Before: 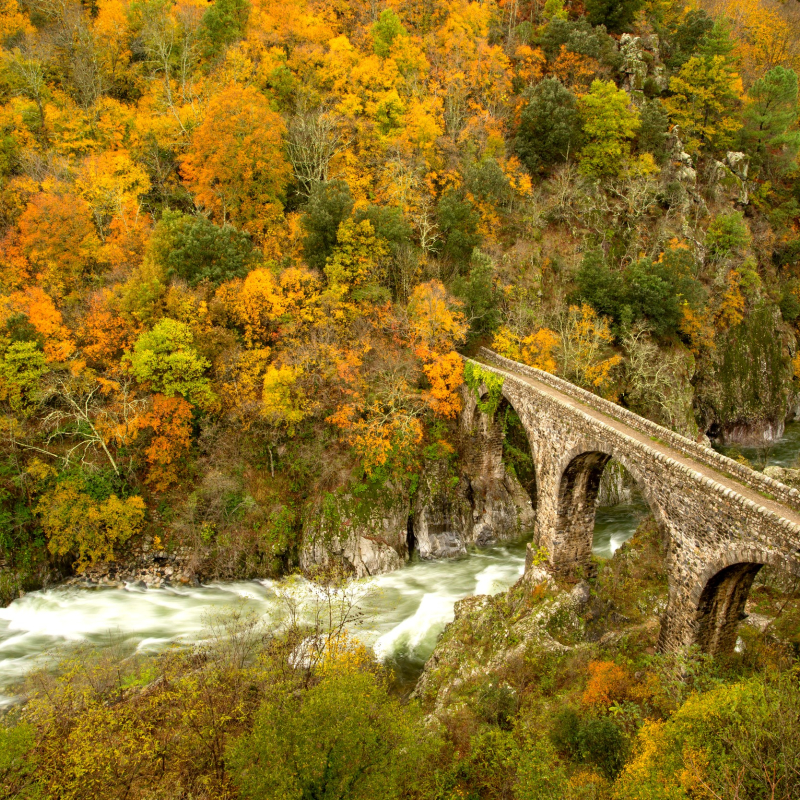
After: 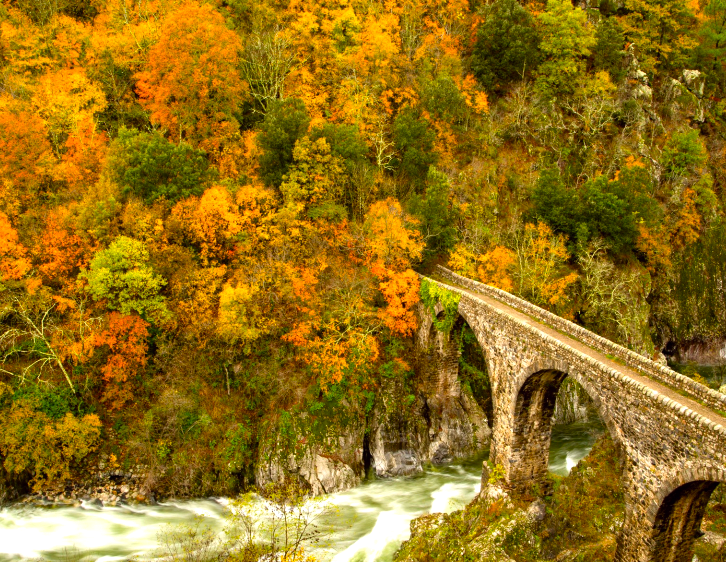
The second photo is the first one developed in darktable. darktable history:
color balance: lift [1, 1.001, 0.999, 1.001], gamma [1, 1.004, 1.007, 0.993], gain [1, 0.991, 0.987, 1.013], contrast 10%, output saturation 120%
rgb levels: preserve colors max RGB
crop: left 5.596%, top 10.314%, right 3.534%, bottom 19.395%
